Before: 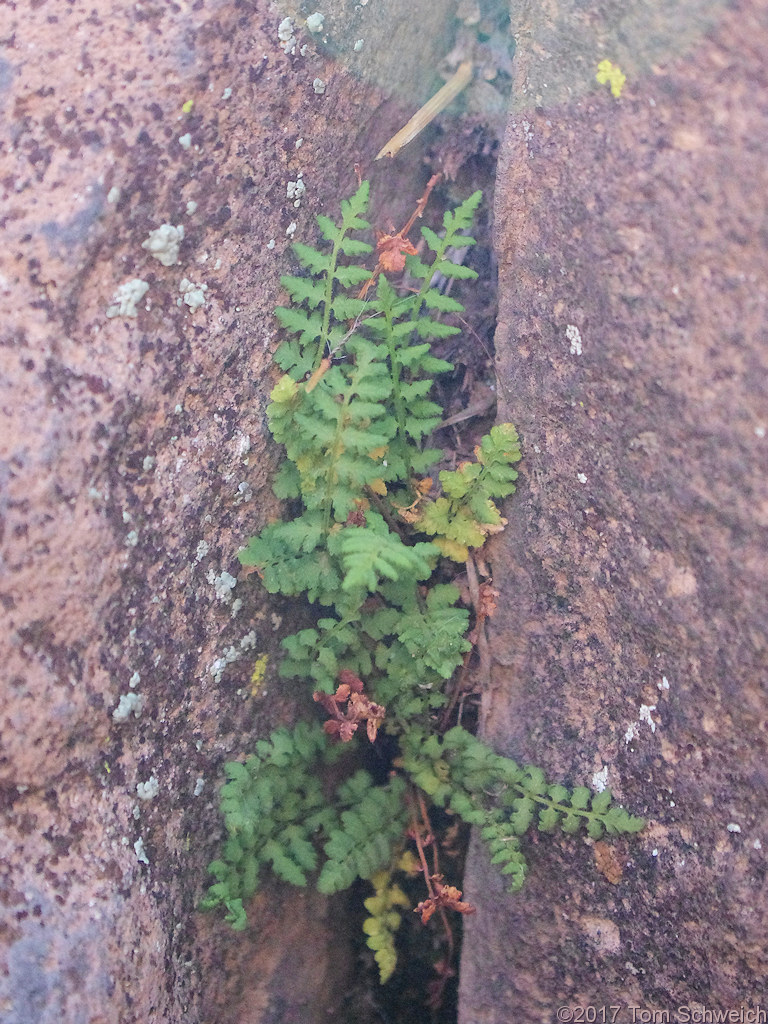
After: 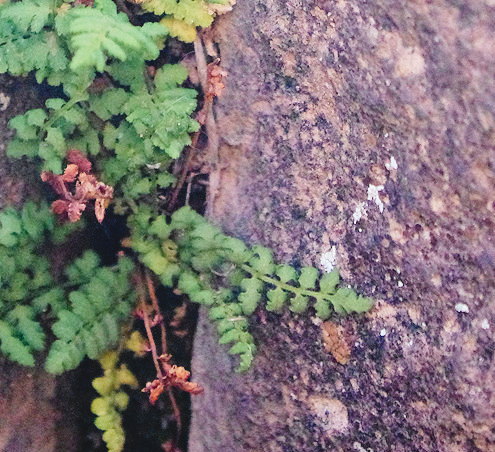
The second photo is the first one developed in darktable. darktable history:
crop and rotate: left 35.434%, top 50.821%, bottom 4.953%
tone curve: curves: ch0 [(0, 0) (0.003, 0.068) (0.011, 0.068) (0.025, 0.068) (0.044, 0.068) (0.069, 0.072) (0.1, 0.072) (0.136, 0.077) (0.177, 0.095) (0.224, 0.126) (0.277, 0.2) (0.335, 0.3) (0.399, 0.407) (0.468, 0.52) (0.543, 0.624) (0.623, 0.721) (0.709, 0.811) (0.801, 0.88) (0.898, 0.942) (1, 1)], preserve colors none
